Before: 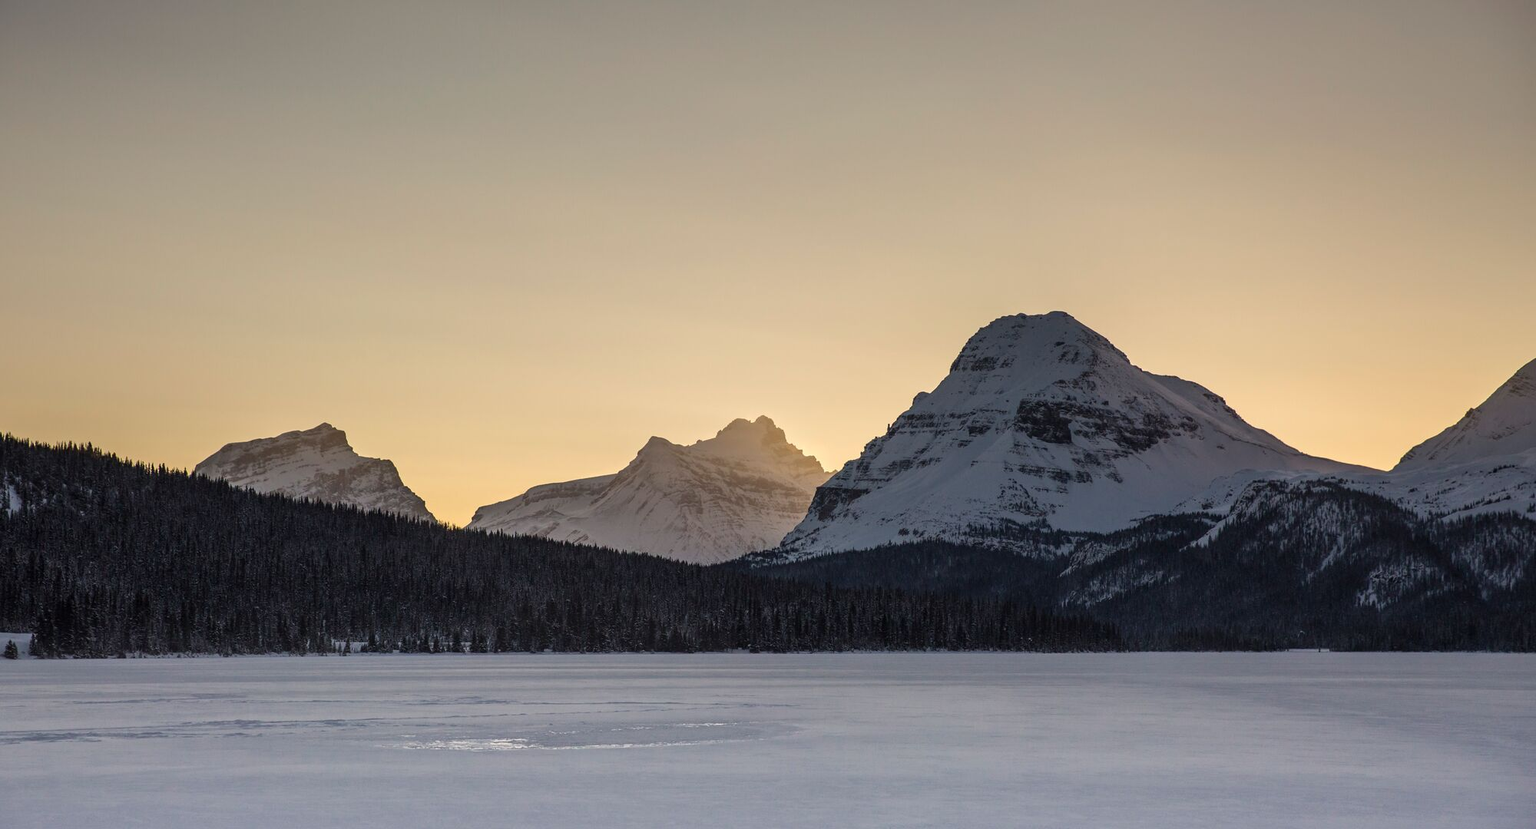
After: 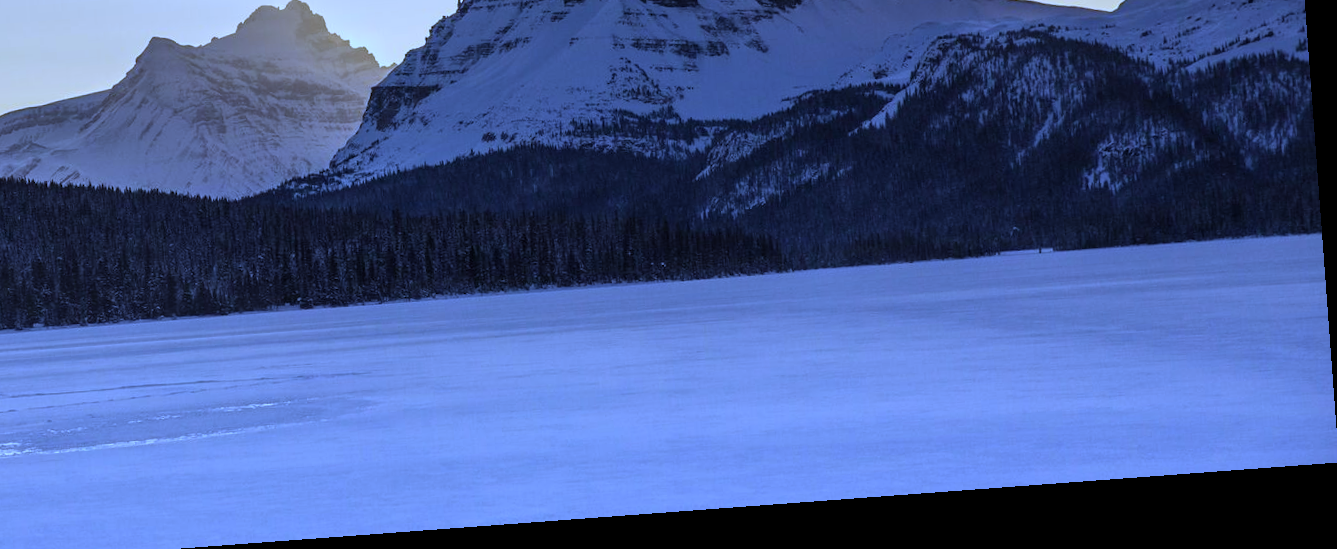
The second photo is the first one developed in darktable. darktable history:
crop and rotate: left 35.509%, top 50.238%, bottom 4.934%
white balance: red 0.766, blue 1.537
rotate and perspective: rotation -4.25°, automatic cropping off
